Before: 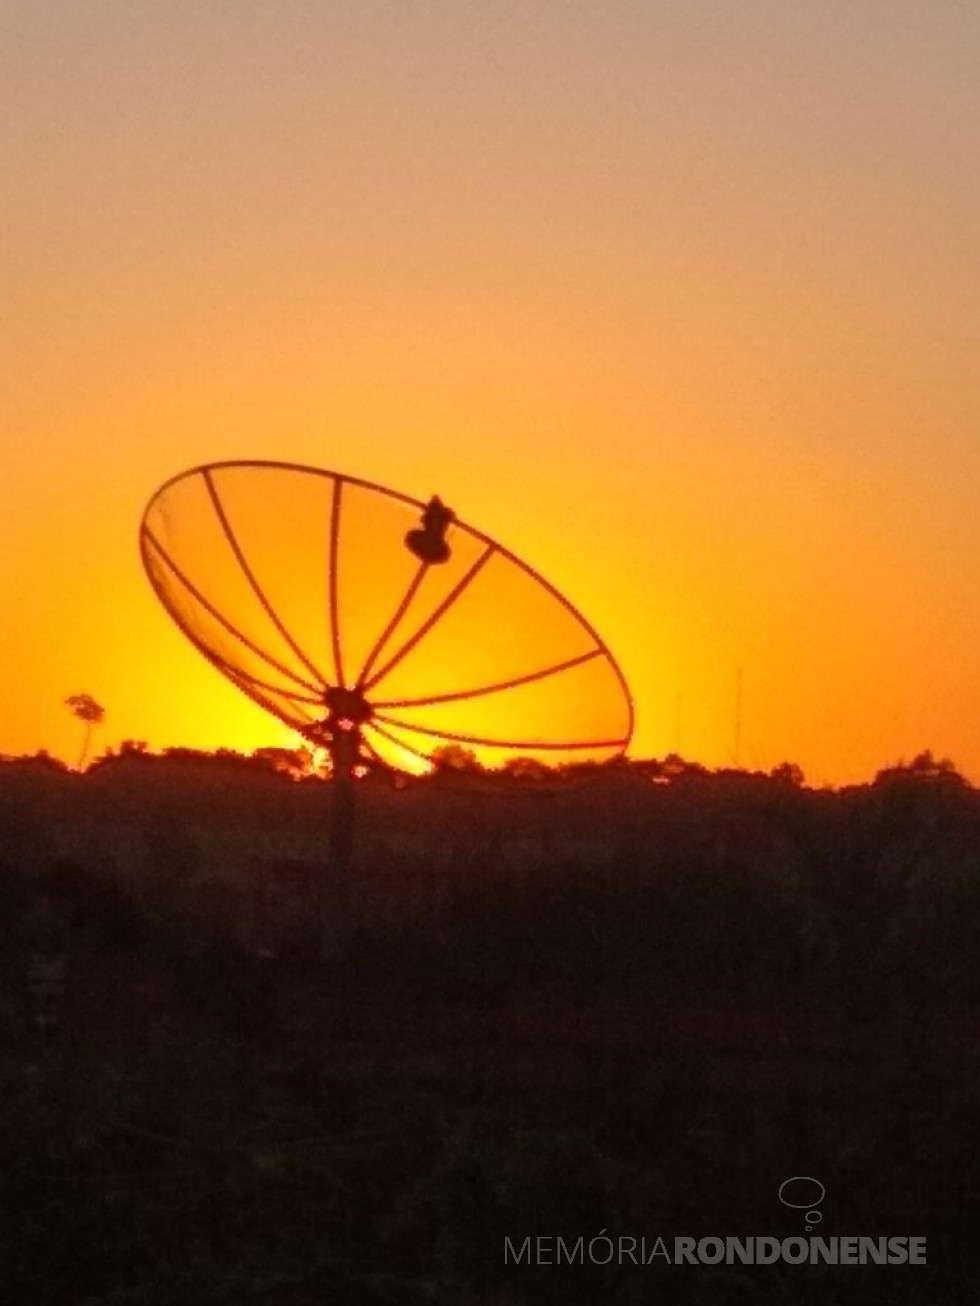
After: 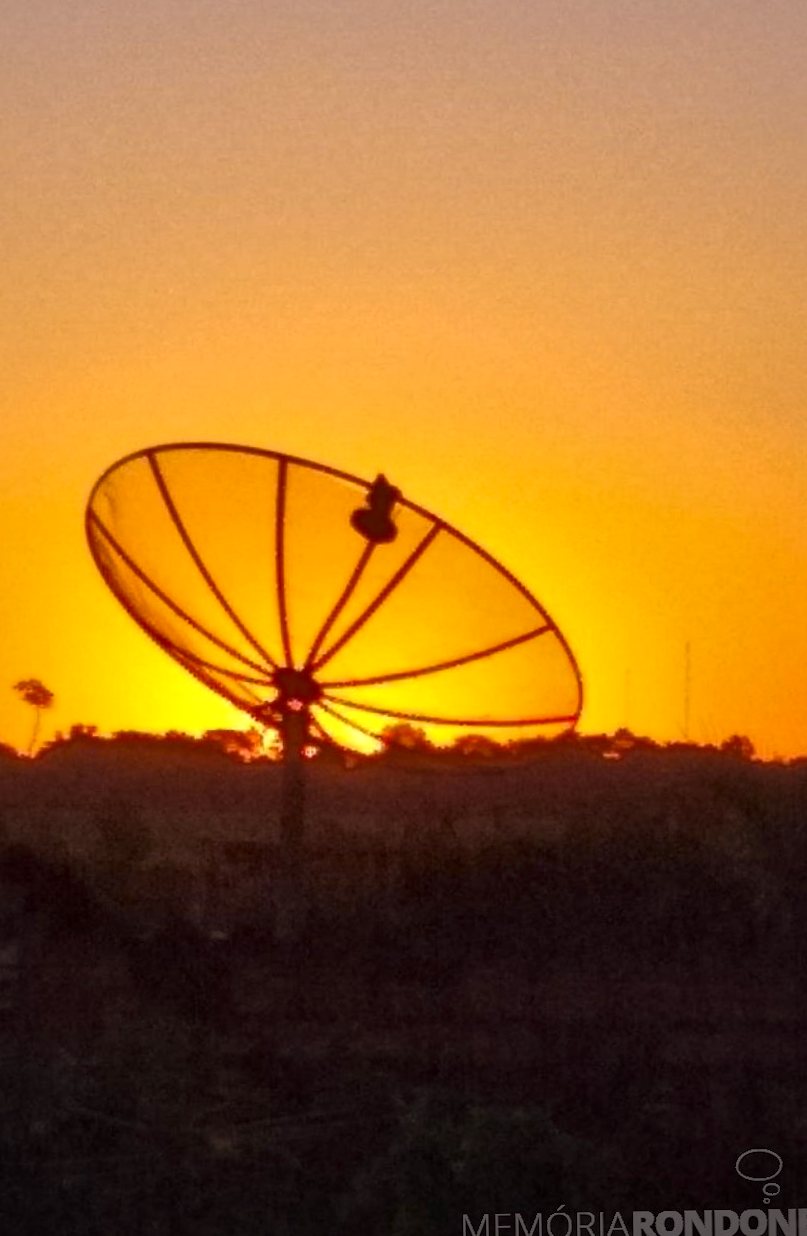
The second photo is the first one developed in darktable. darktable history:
tone curve: curves: ch0 [(0, 0) (0.15, 0.17) (0.452, 0.437) (0.611, 0.588) (0.751, 0.749) (1, 1)]; ch1 [(0, 0) (0.325, 0.327) (0.413, 0.442) (0.475, 0.467) (0.512, 0.522) (0.541, 0.55) (0.617, 0.612) (0.695, 0.697) (1, 1)]; ch2 [(0, 0) (0.386, 0.397) (0.452, 0.459) (0.505, 0.498) (0.536, 0.546) (0.574, 0.571) (0.633, 0.653) (1, 1)], color space Lab, independent channels, preserve colors none
crop and rotate: angle 1°, left 4.281%, top 0.642%, right 11.383%, bottom 2.486%
local contrast: mode bilateral grid, contrast 50, coarseness 50, detail 150%, midtone range 0.2
